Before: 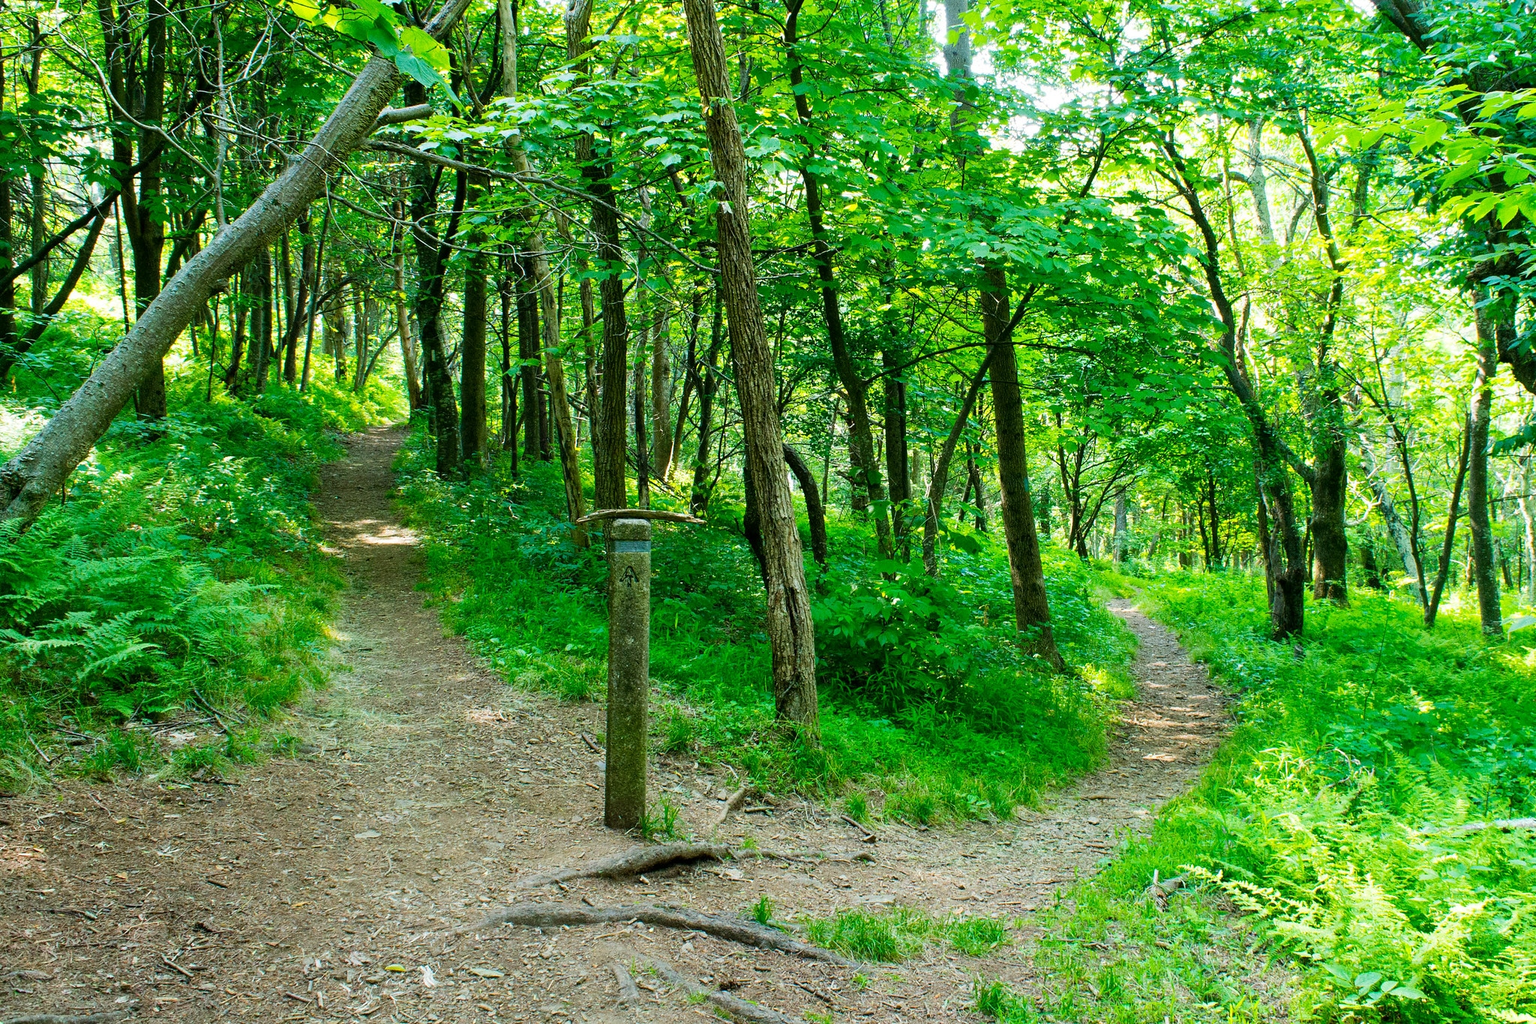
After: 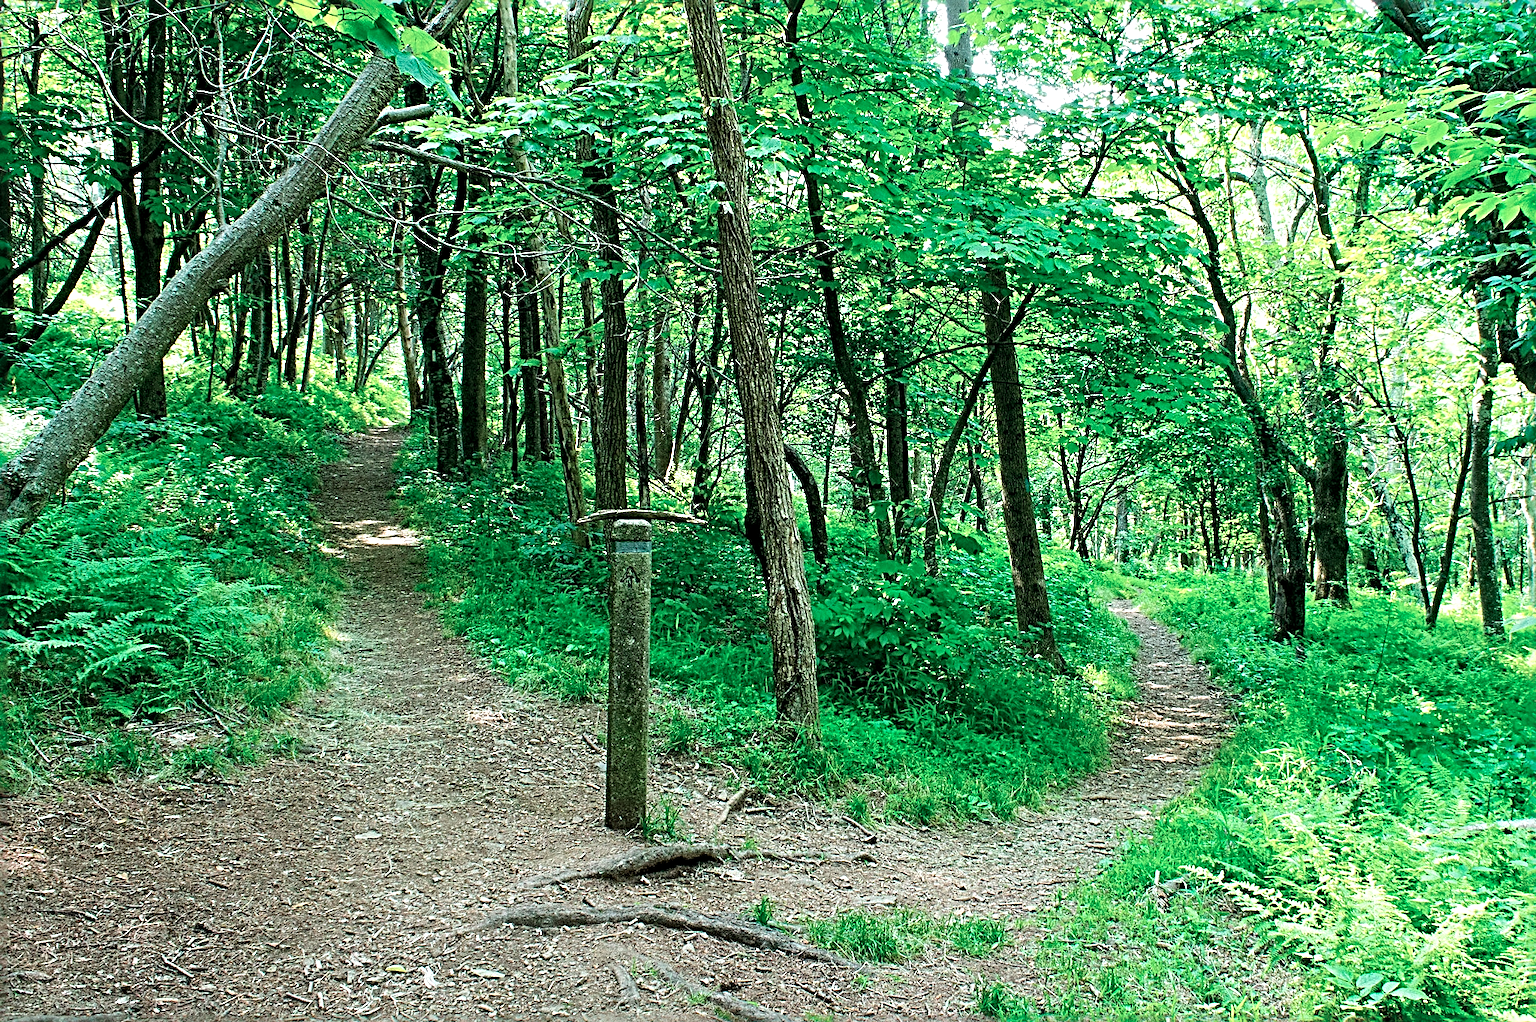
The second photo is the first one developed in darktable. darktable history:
sharpen: radius 3.69, amount 0.928
local contrast: mode bilateral grid, contrast 20, coarseness 50, detail 120%, midtone range 0.2
levels: levels [0.016, 0.484, 0.953]
crop: top 0.05%, bottom 0.098%
color contrast: blue-yellow contrast 0.62
white balance: emerald 1
